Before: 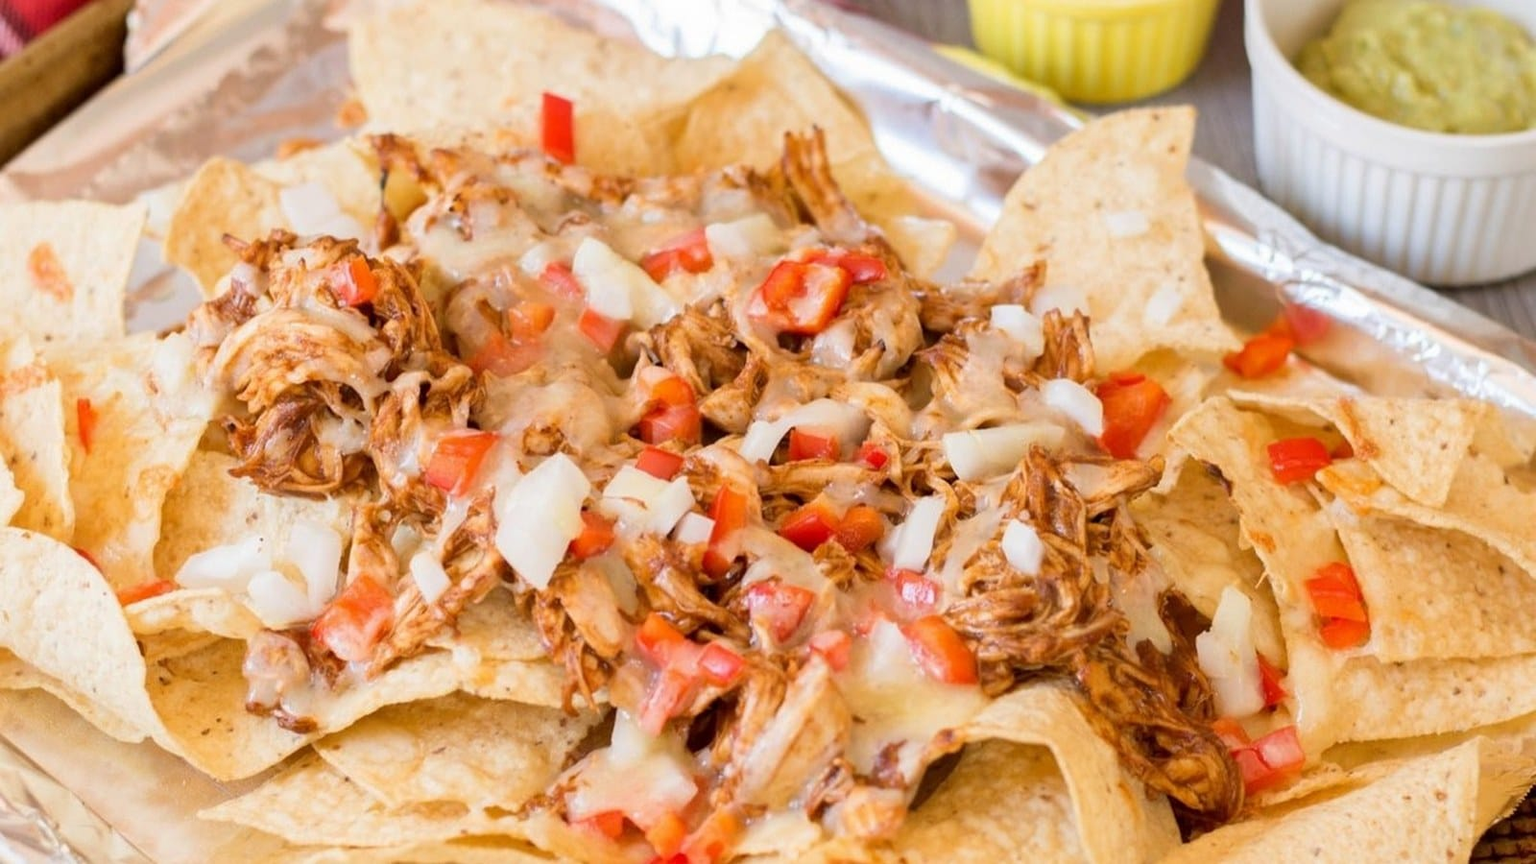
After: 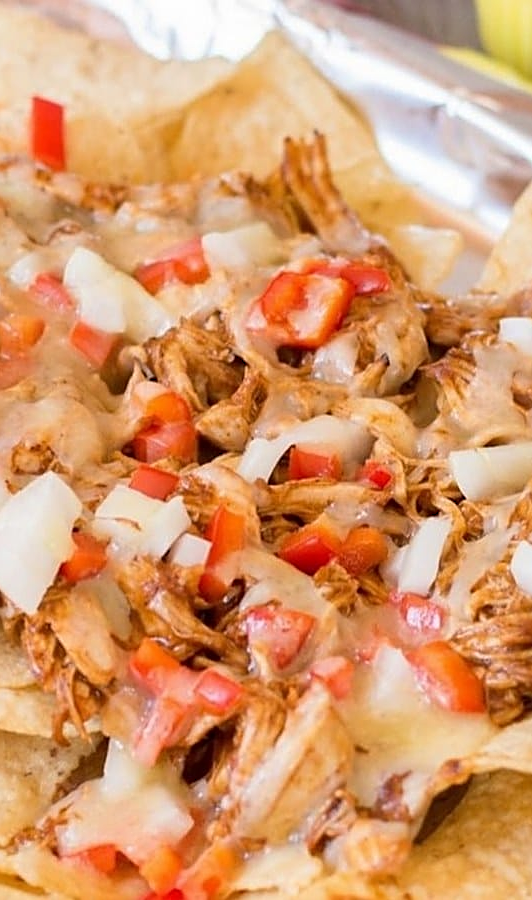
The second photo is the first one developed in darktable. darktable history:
crop: left 33.36%, right 33.36%
sharpen: on, module defaults
